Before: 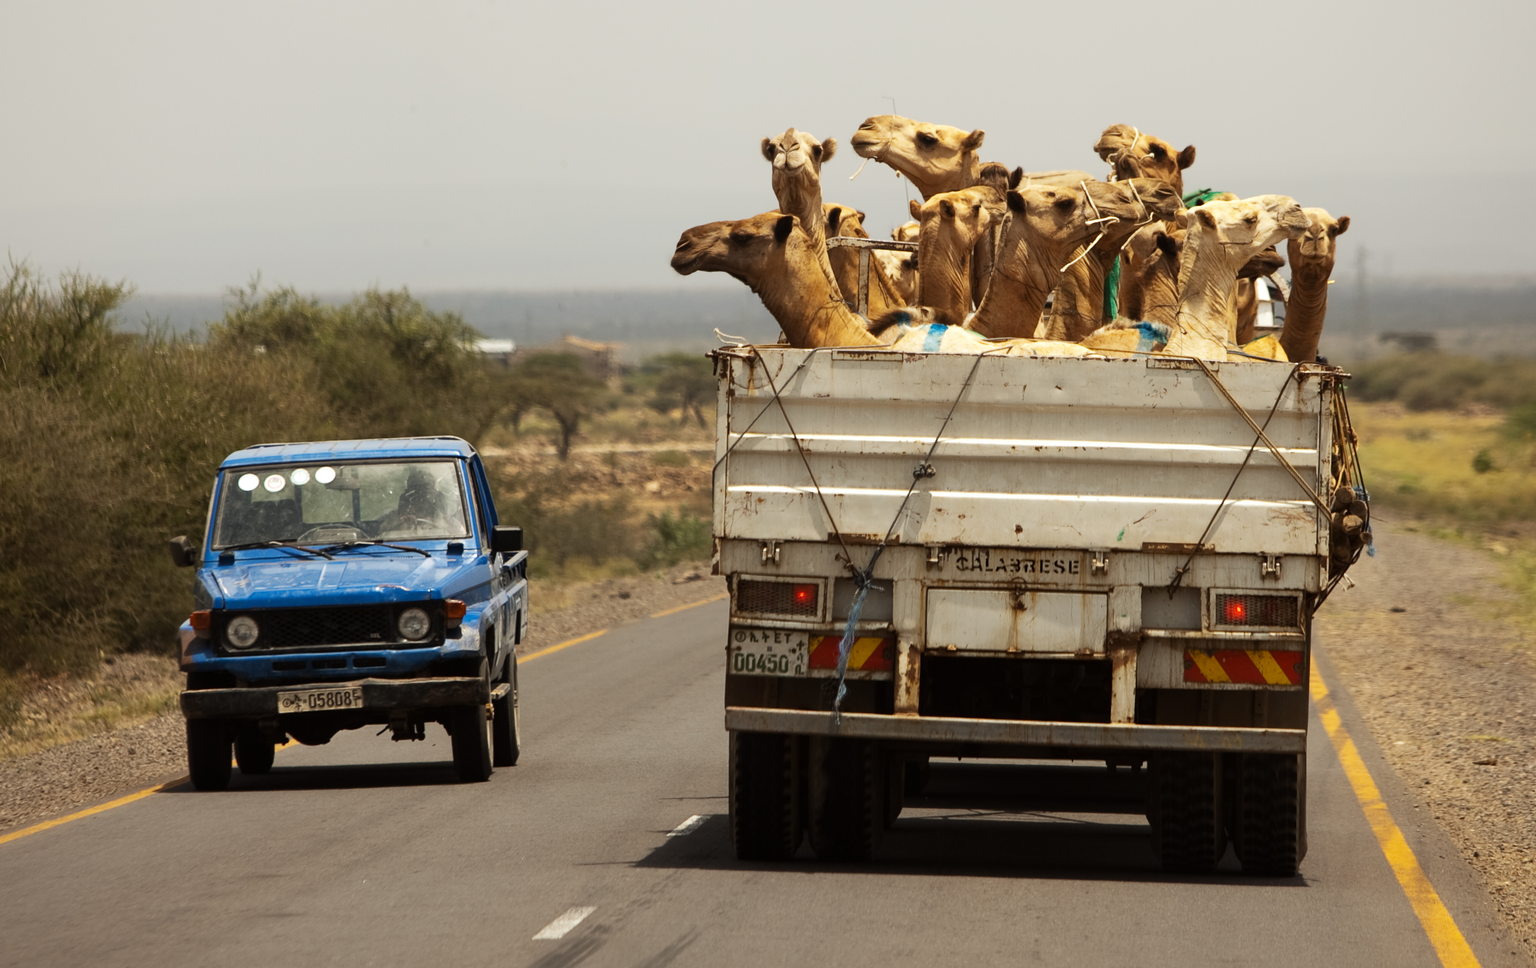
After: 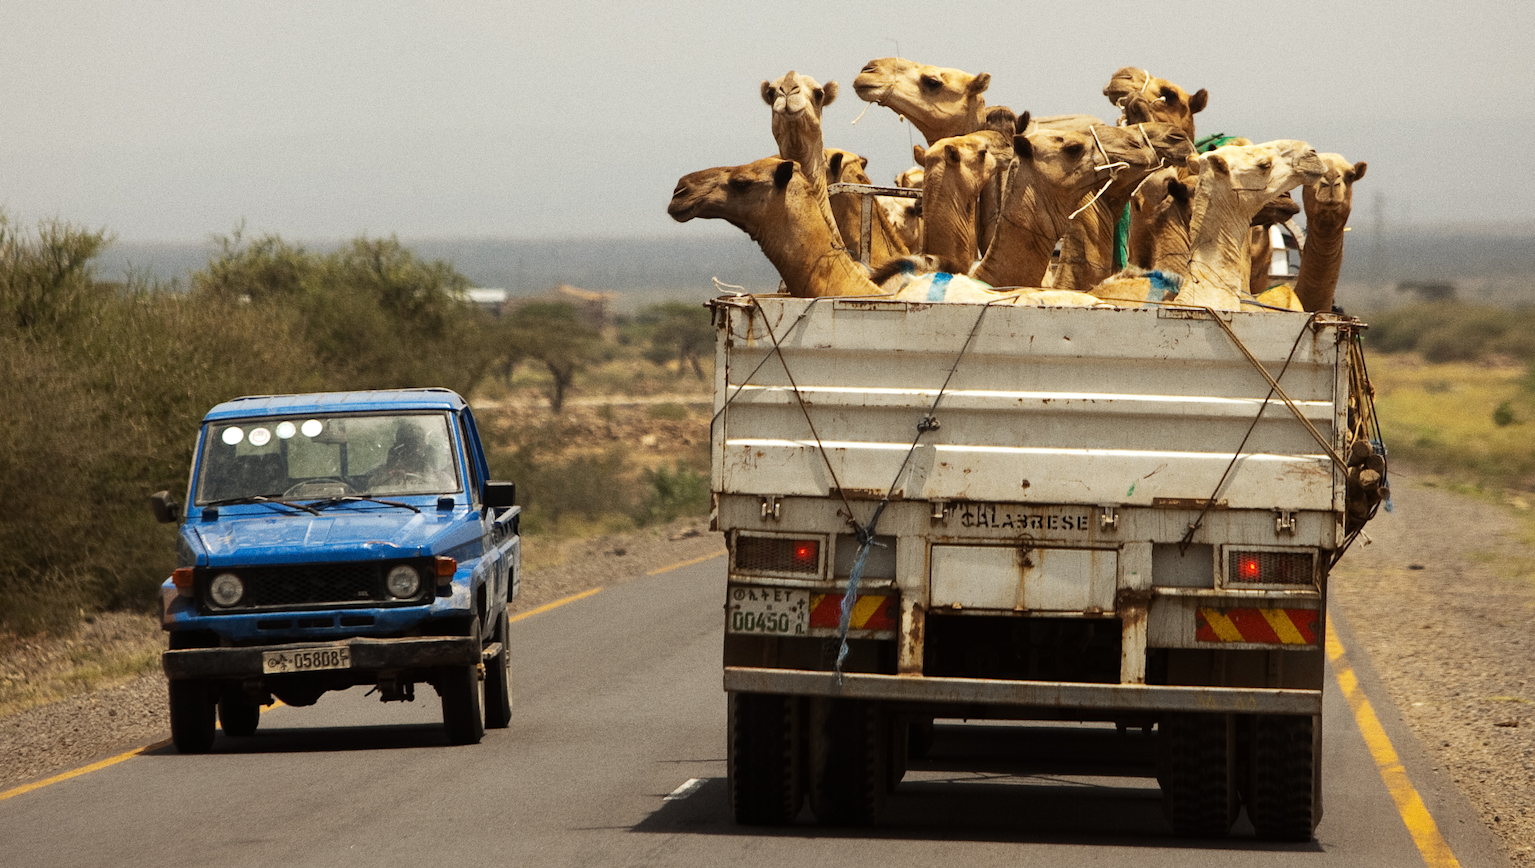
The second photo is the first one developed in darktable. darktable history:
crop: left 1.507%, top 6.147%, right 1.379%, bottom 6.637%
grain: coarseness 0.09 ISO, strength 40%
